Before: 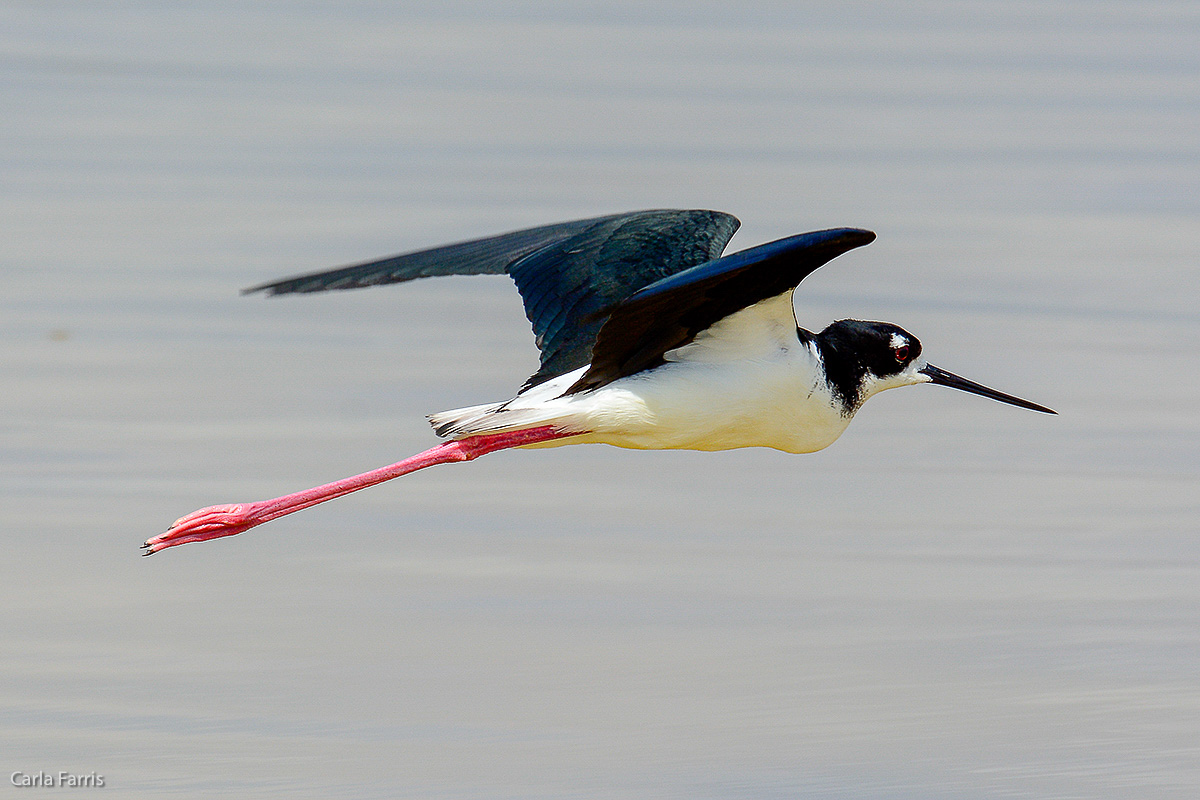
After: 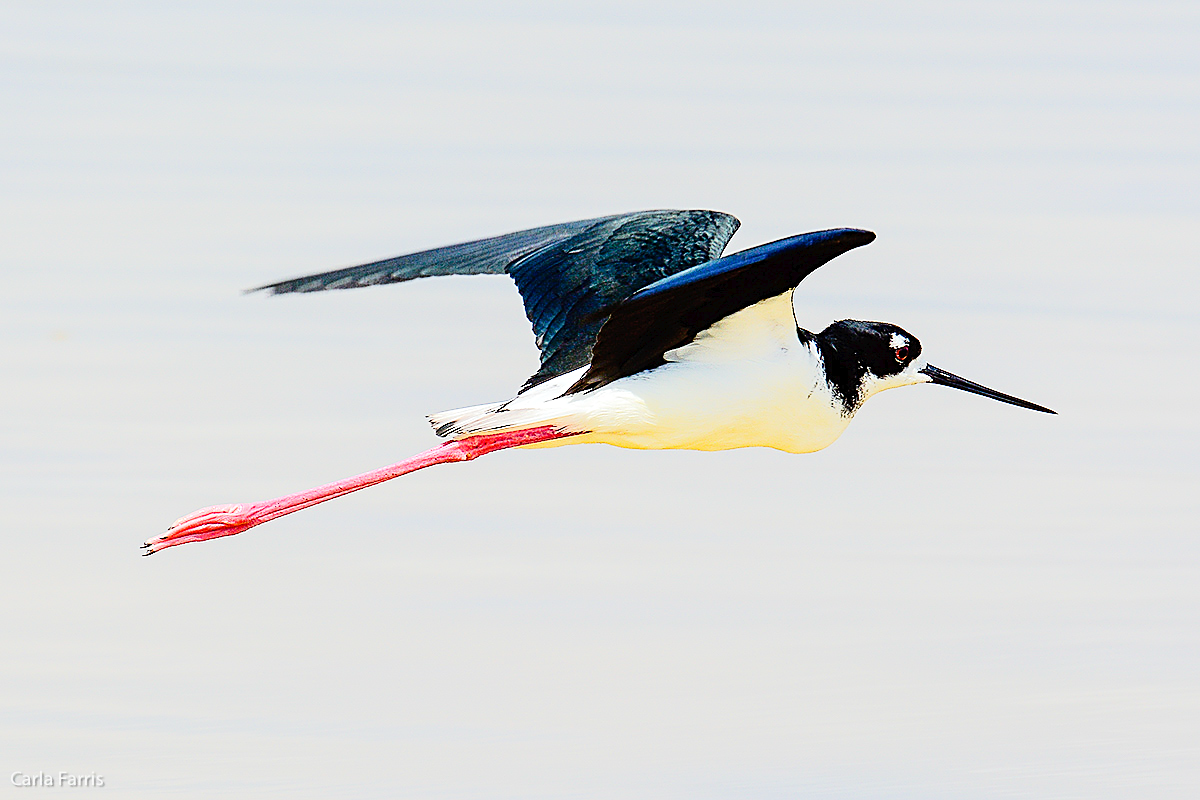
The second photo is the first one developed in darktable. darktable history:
sharpen: on, module defaults
tone equalizer: -7 EV 0.149 EV, -6 EV 0.618 EV, -5 EV 1.15 EV, -4 EV 1.3 EV, -3 EV 1.17 EV, -2 EV 0.6 EV, -1 EV 0.148 EV, edges refinement/feathering 500, mask exposure compensation -1.57 EV, preserve details no
tone curve: curves: ch0 [(0, 0) (0.003, 0.019) (0.011, 0.019) (0.025, 0.026) (0.044, 0.043) (0.069, 0.066) (0.1, 0.095) (0.136, 0.133) (0.177, 0.181) (0.224, 0.233) (0.277, 0.302) (0.335, 0.375) (0.399, 0.452) (0.468, 0.532) (0.543, 0.609) (0.623, 0.695) (0.709, 0.775) (0.801, 0.865) (0.898, 0.932) (1, 1)], preserve colors none
